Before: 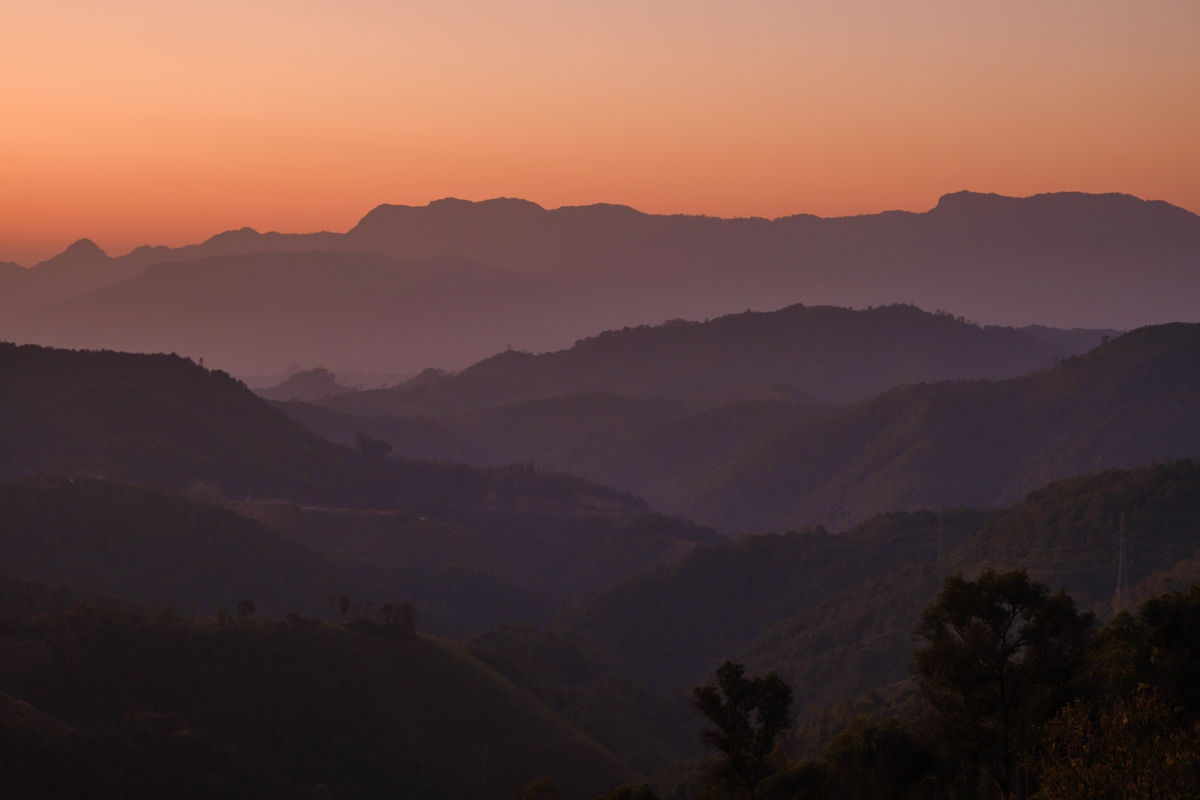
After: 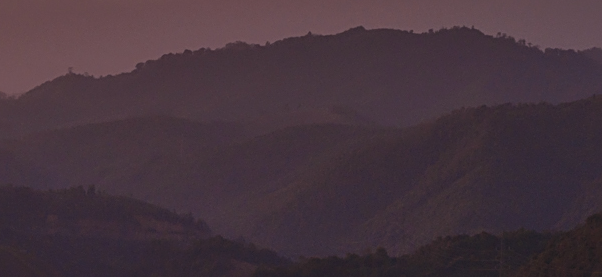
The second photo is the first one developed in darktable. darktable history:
sharpen: radius 2.767
crop: left 36.607%, top 34.735%, right 13.146%, bottom 30.611%
